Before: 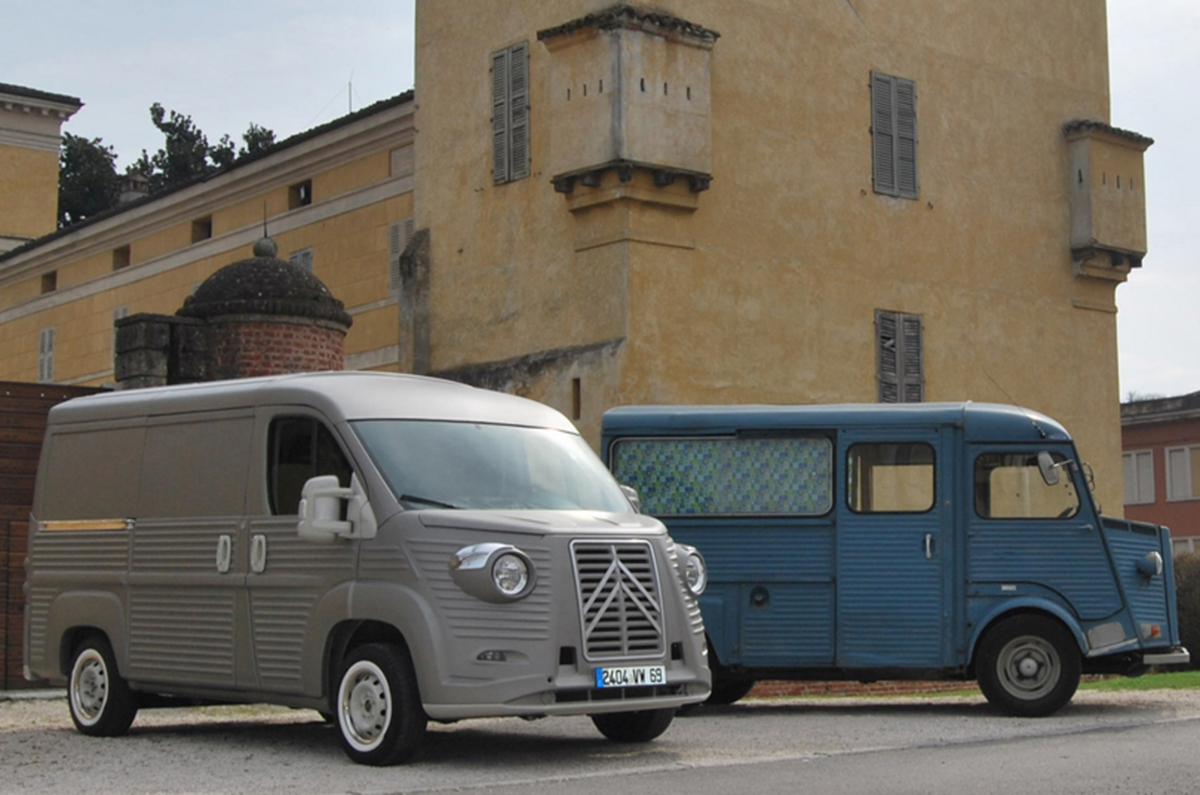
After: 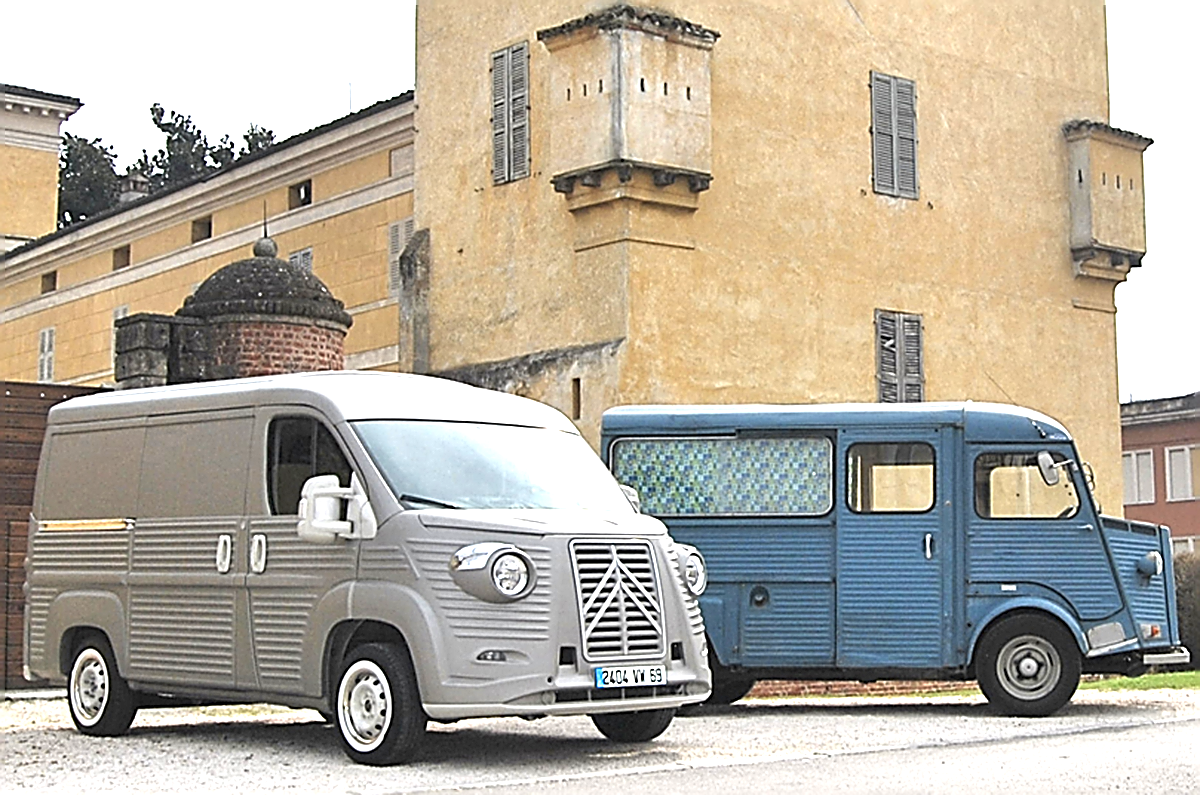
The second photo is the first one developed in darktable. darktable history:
exposure: black level correction 0, exposure 1.748 EV, compensate exposure bias true, compensate highlight preservation false
sharpen: amount 1.995
